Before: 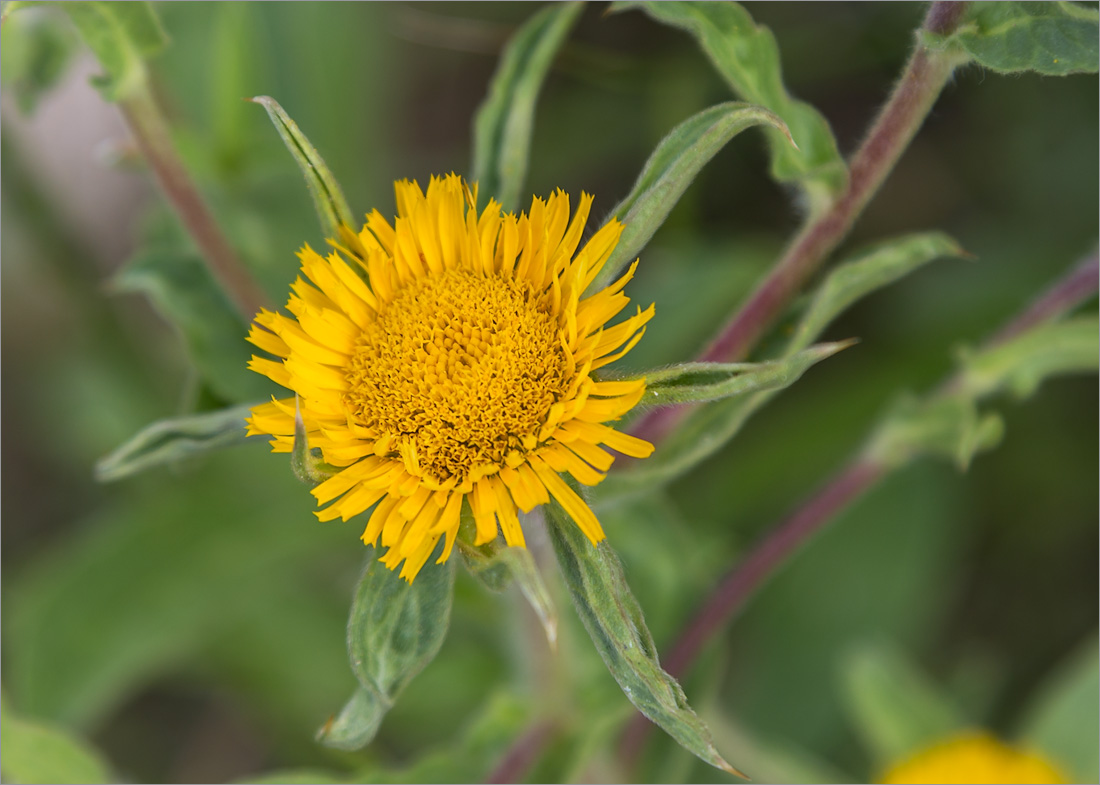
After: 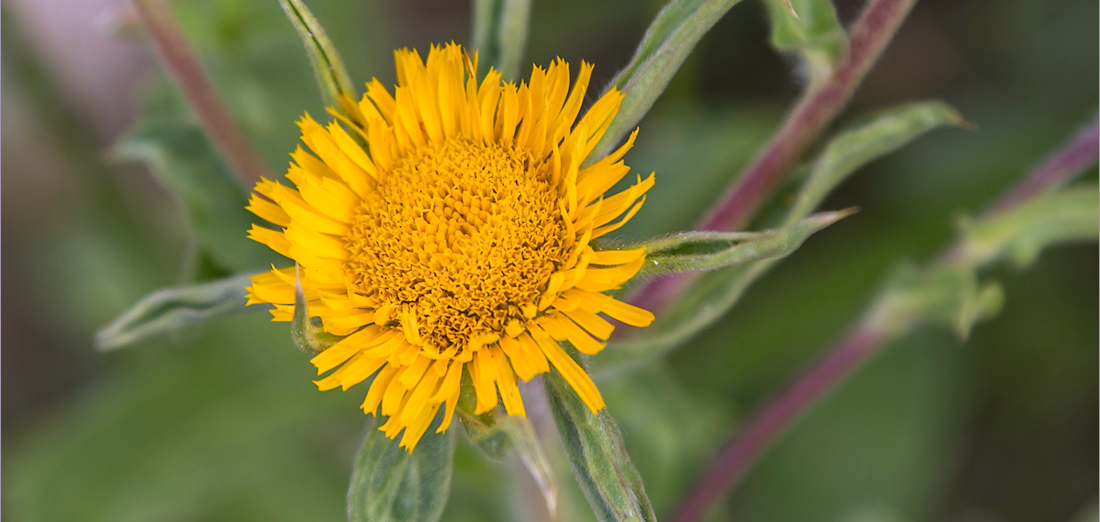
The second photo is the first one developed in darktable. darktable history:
white balance: red 1.066, blue 1.119
crop: top 16.727%, bottom 16.727%
